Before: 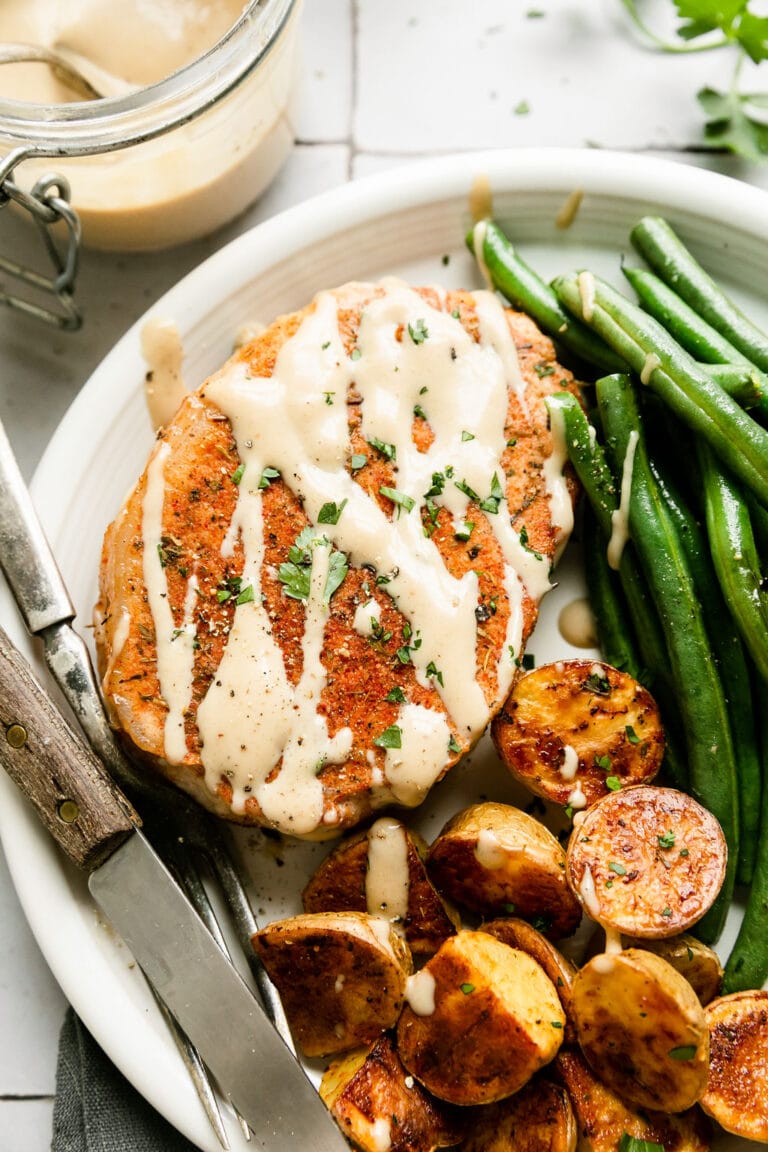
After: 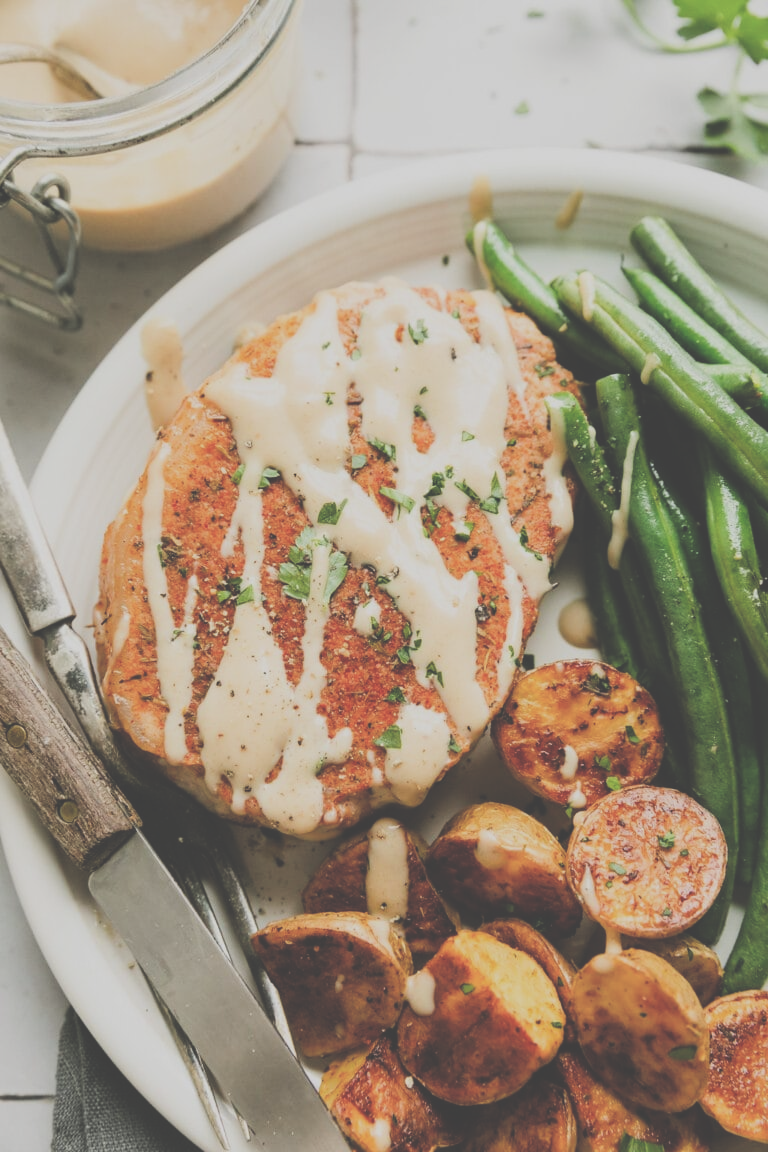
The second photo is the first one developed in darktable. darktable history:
exposure: black level correction -0.062, exposure -0.05 EV, compensate highlight preservation false
filmic rgb: black relative exposure -7.65 EV, white relative exposure 4.56 EV, hardness 3.61
contrast brightness saturation: saturation -0.05
